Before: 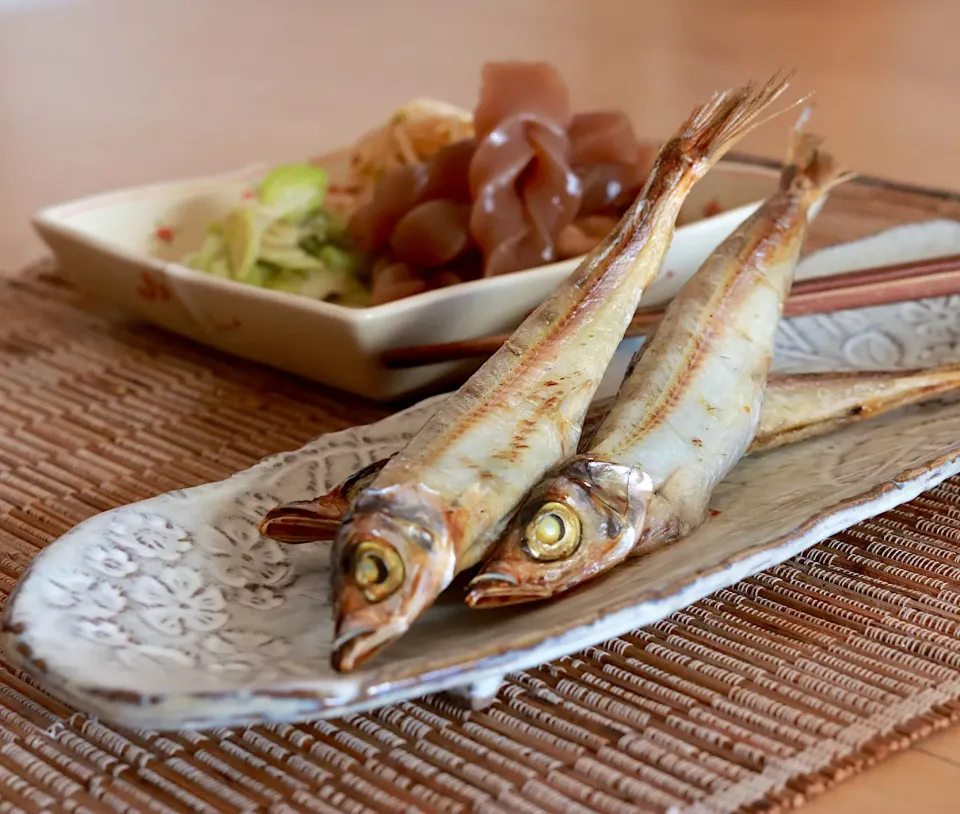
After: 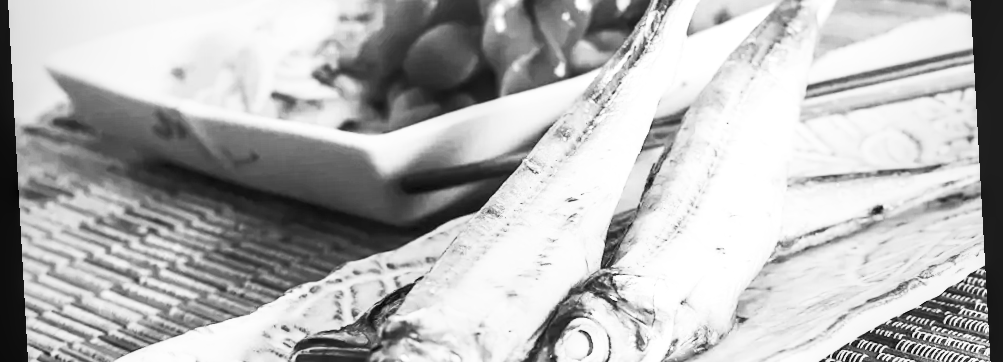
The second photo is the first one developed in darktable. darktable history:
base curve: curves: ch0 [(0, 0) (0.557, 0.834) (1, 1)]
contrast brightness saturation: contrast 0.53, brightness 0.47, saturation -1
crop and rotate: top 23.84%, bottom 34.294%
monochrome: on, module defaults
rotate and perspective: rotation -3.18°, automatic cropping off
local contrast: on, module defaults
